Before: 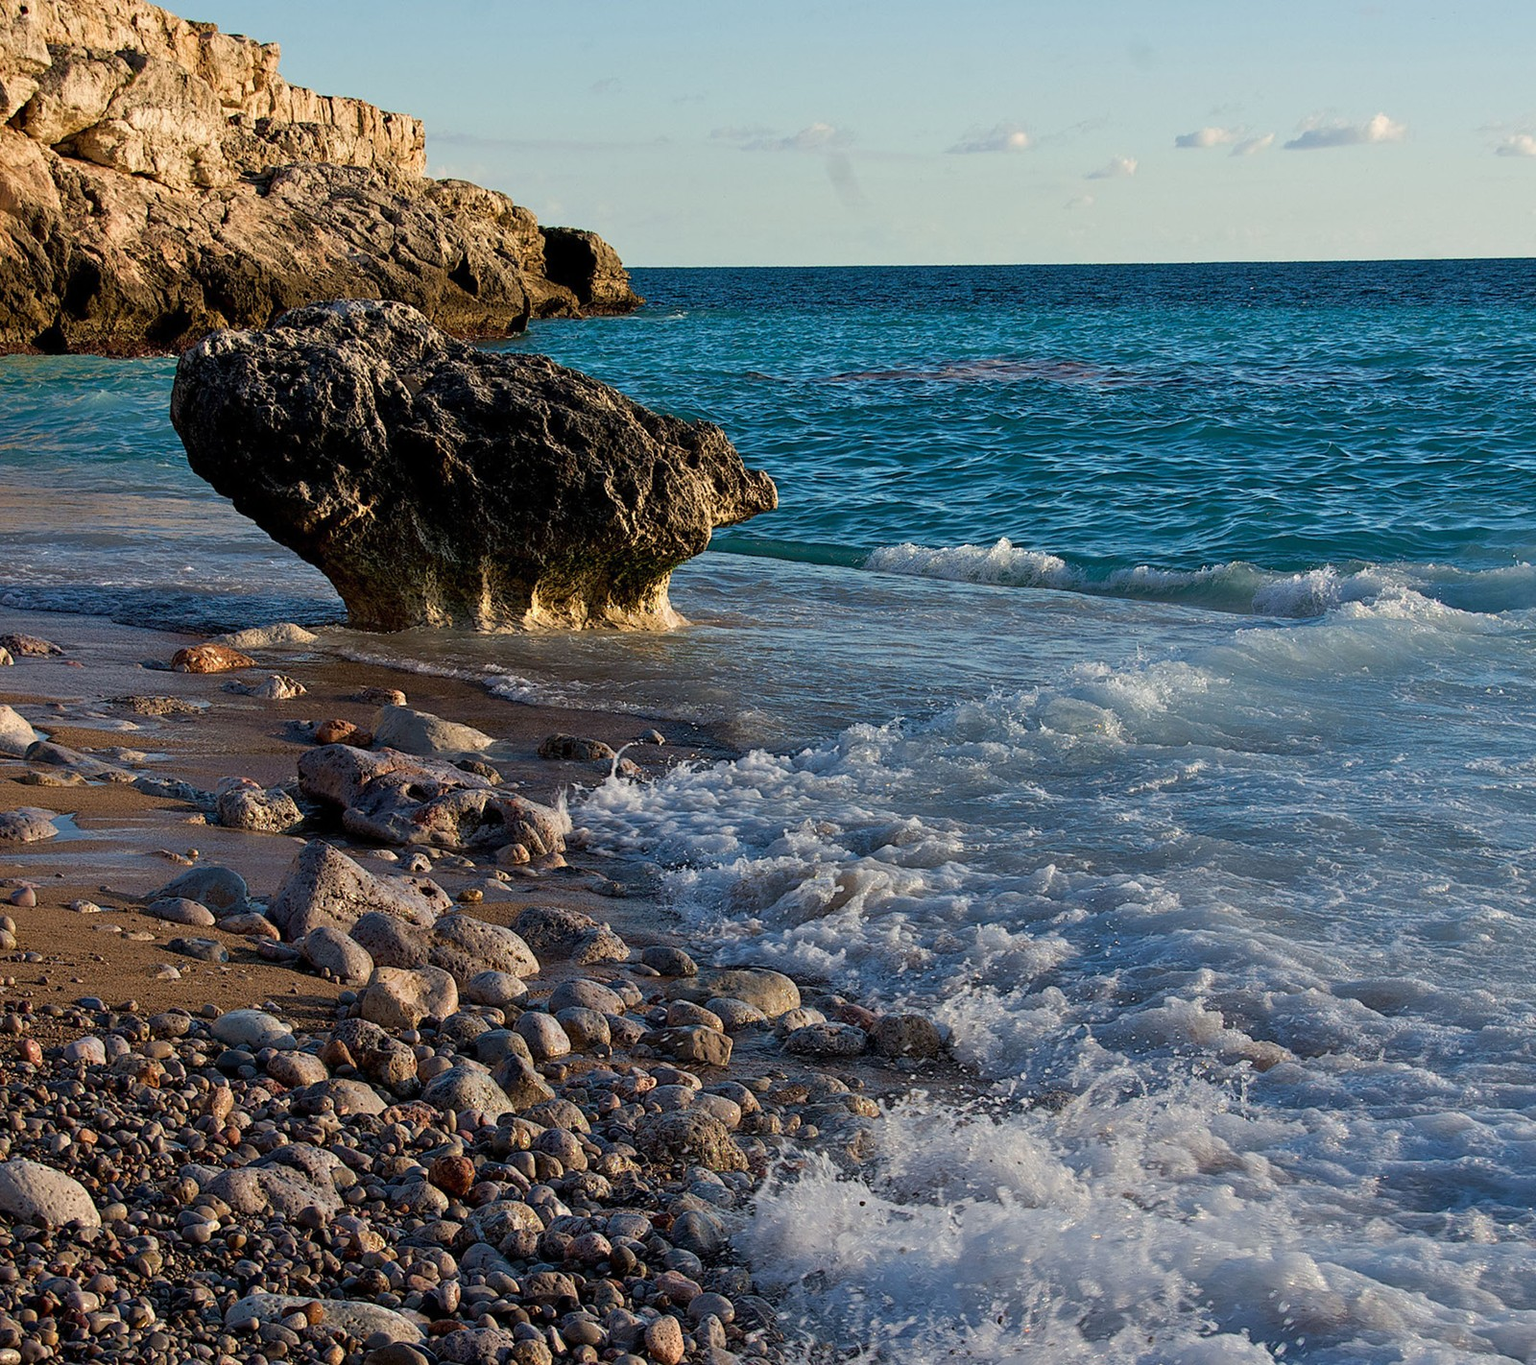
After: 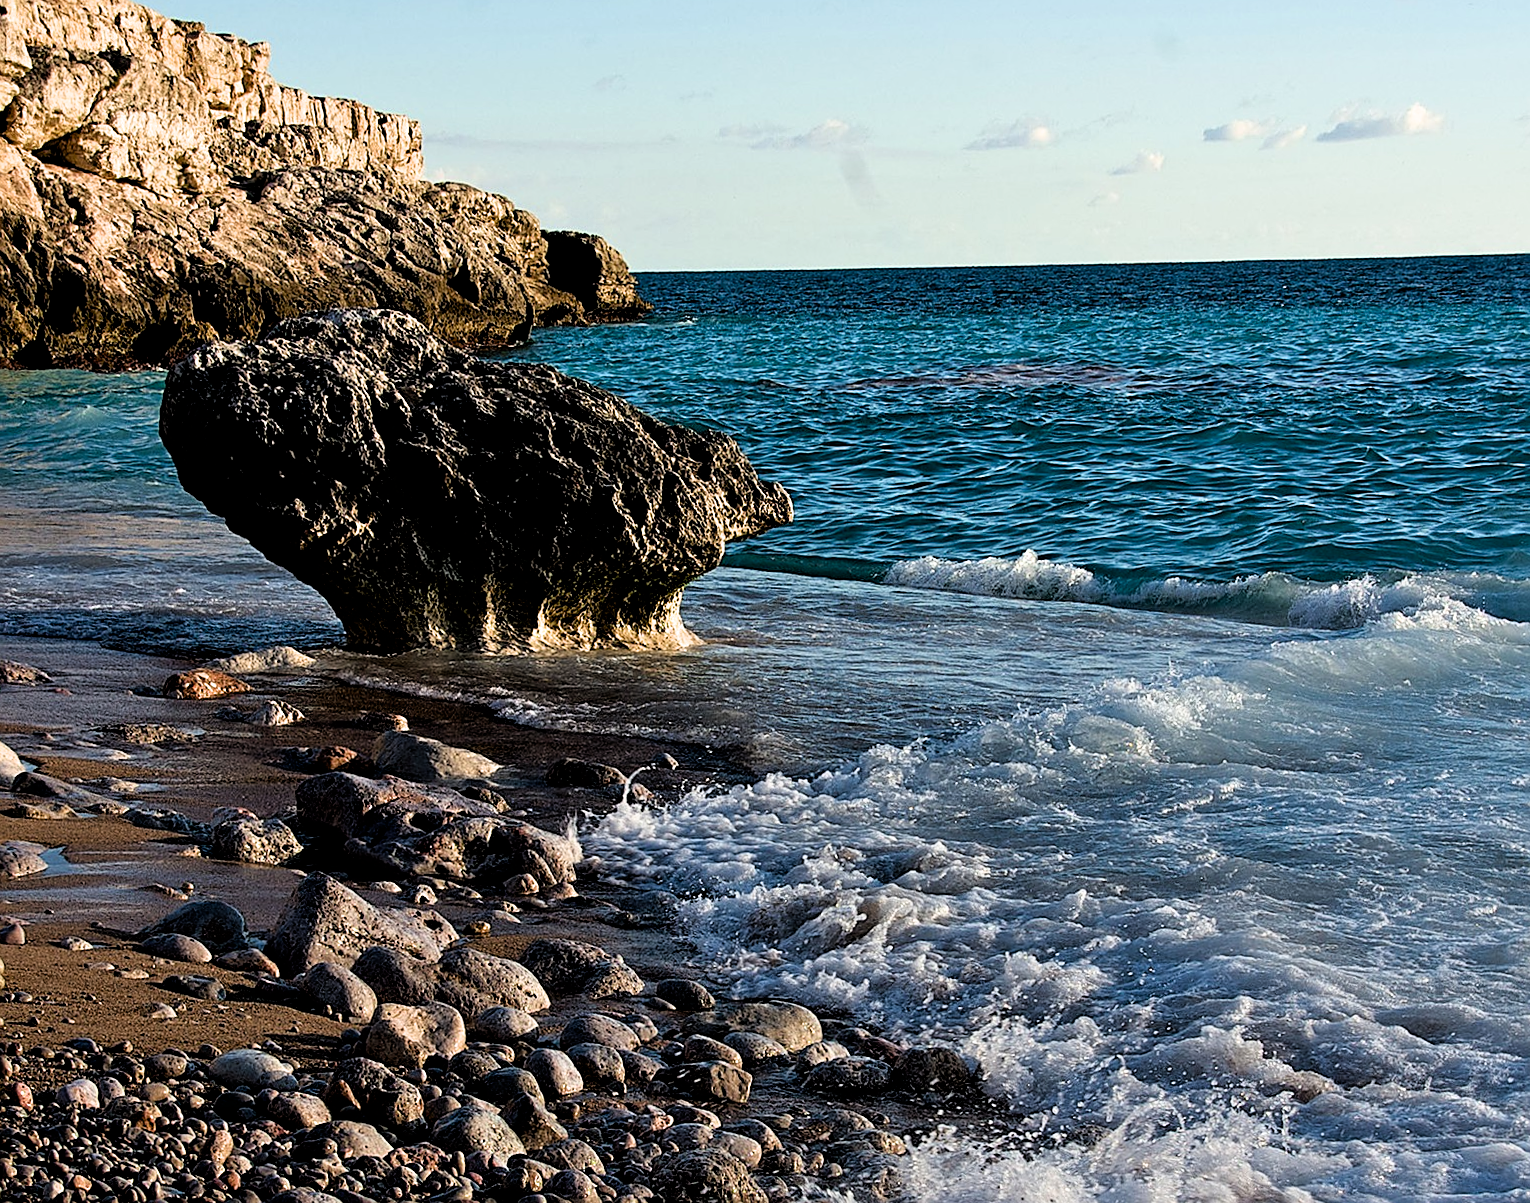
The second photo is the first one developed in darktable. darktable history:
exposure: black level correction 0.007, exposure 0.155 EV, compensate highlight preservation false
crop and rotate: angle 0.6°, left 0.382%, right 2.82%, bottom 14.352%
filmic rgb: black relative exposure -3.66 EV, white relative exposure 2.44 EV, hardness 3.29, contrast in shadows safe
sharpen: on, module defaults
